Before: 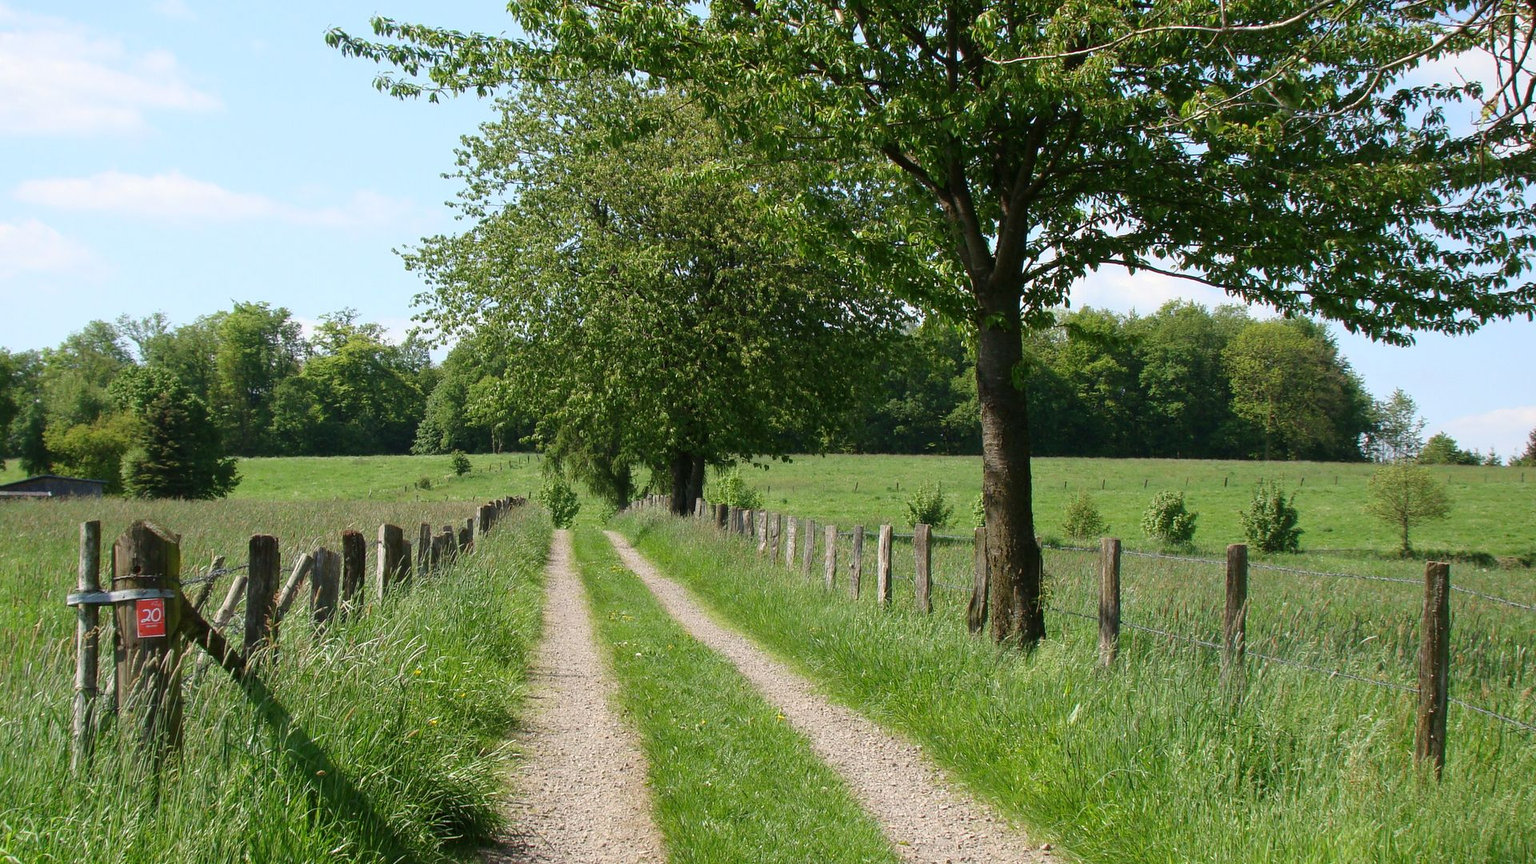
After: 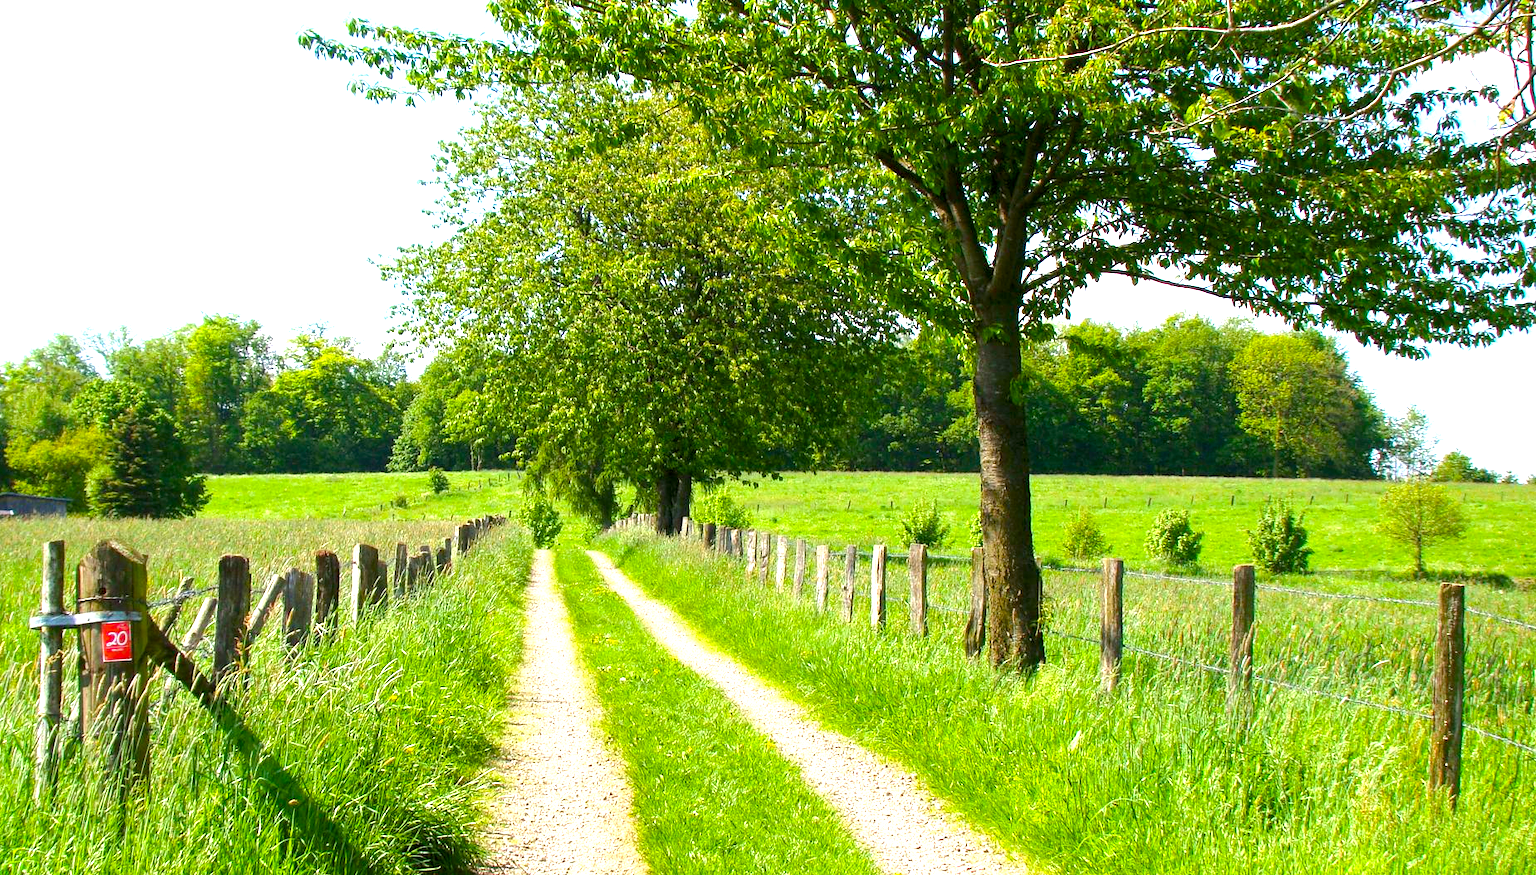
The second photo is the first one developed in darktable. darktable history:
color balance rgb: linear chroma grading › global chroma 15%, perceptual saturation grading › global saturation 30%
crop and rotate: left 2.536%, right 1.107%, bottom 2.246%
local contrast: highlights 100%, shadows 100%, detail 120%, midtone range 0.2
exposure: black level correction 0.001, exposure 1.3 EV, compensate highlight preservation false
